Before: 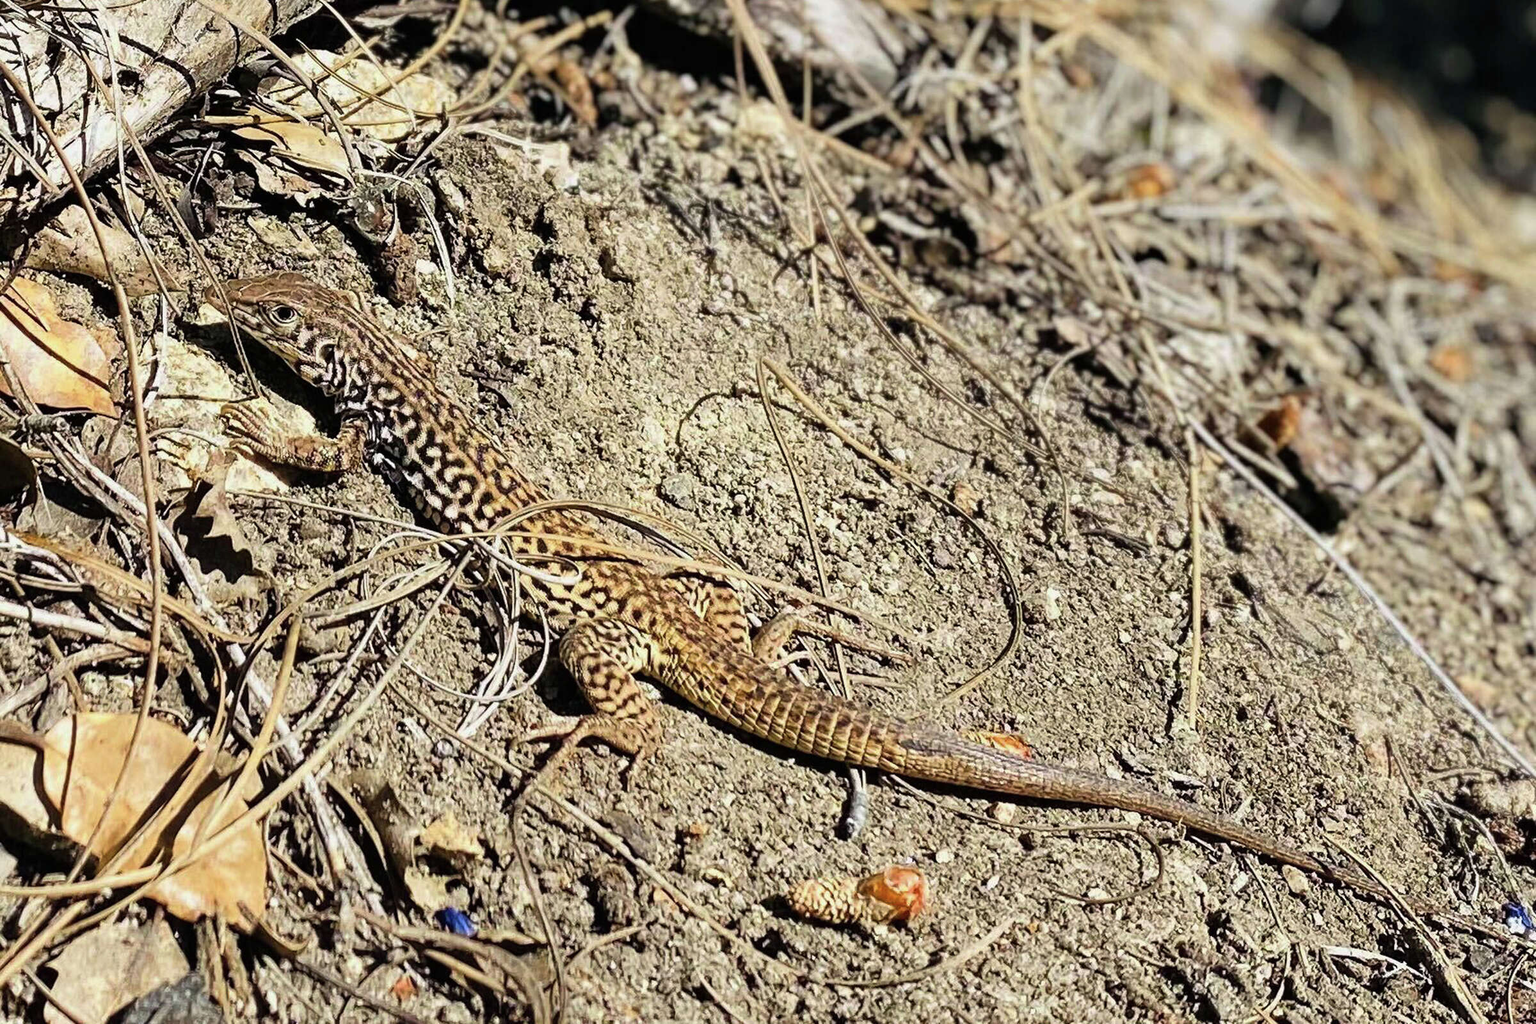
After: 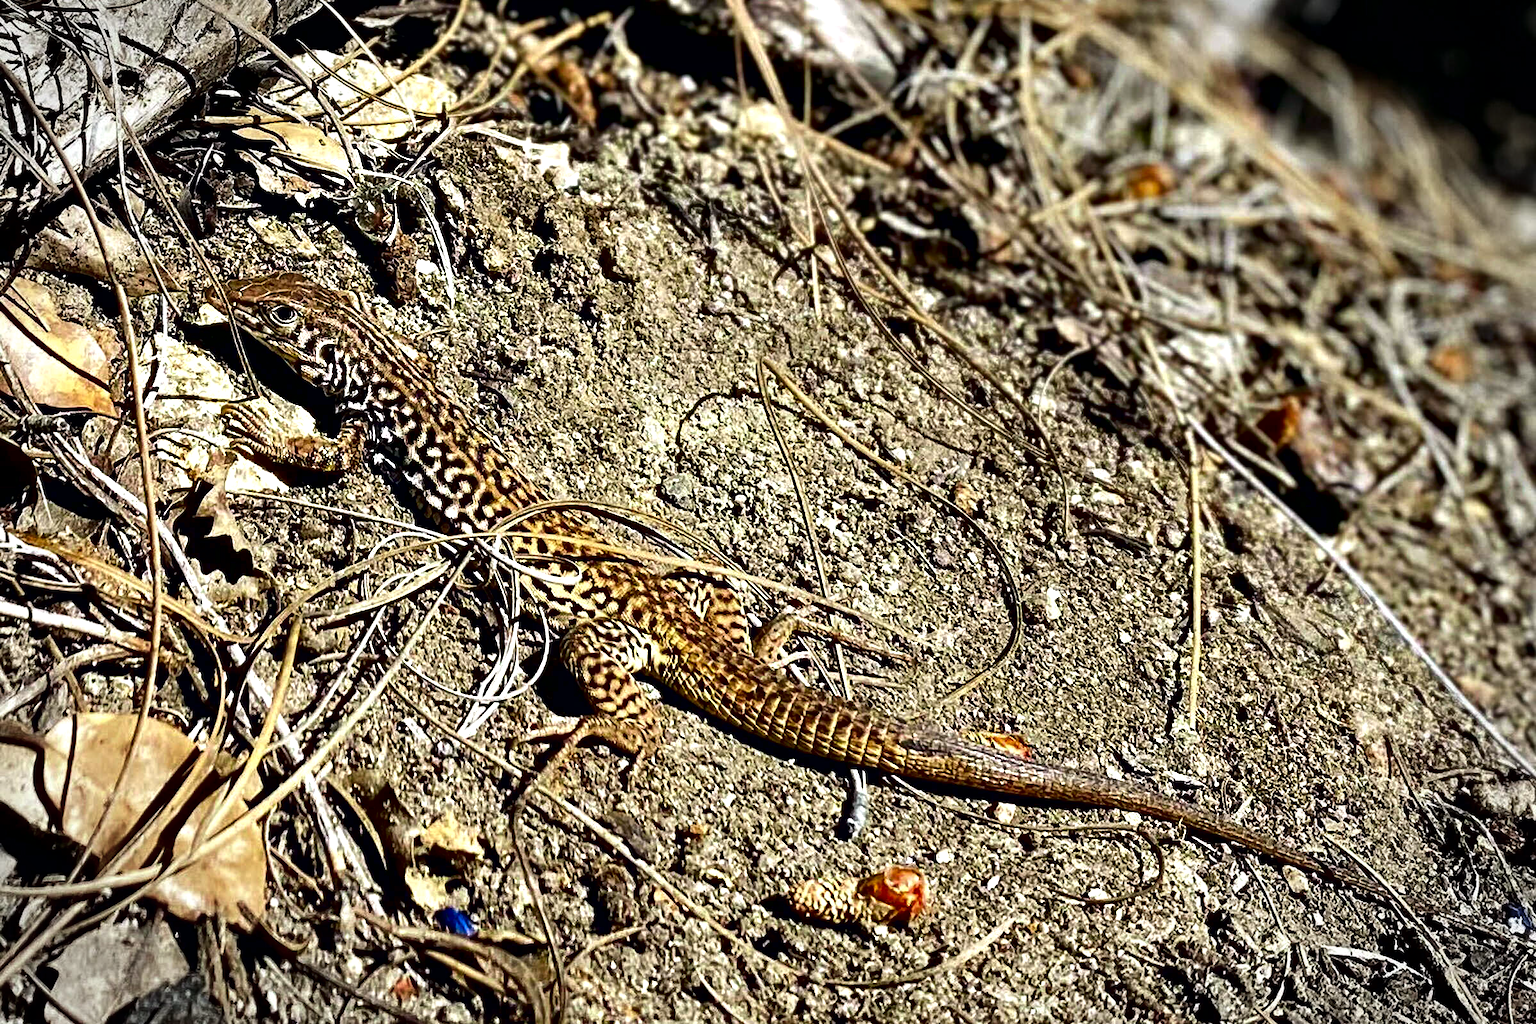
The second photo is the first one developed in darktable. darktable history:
contrast equalizer: octaves 7, y [[0.6 ×6], [0.55 ×6], [0 ×6], [0 ×6], [0 ×6]]
contrast brightness saturation: brightness -0.252, saturation 0.2
vignetting: fall-off start 90.52%, fall-off radius 38.29%, width/height ratio 1.225, shape 1.3, unbound false
